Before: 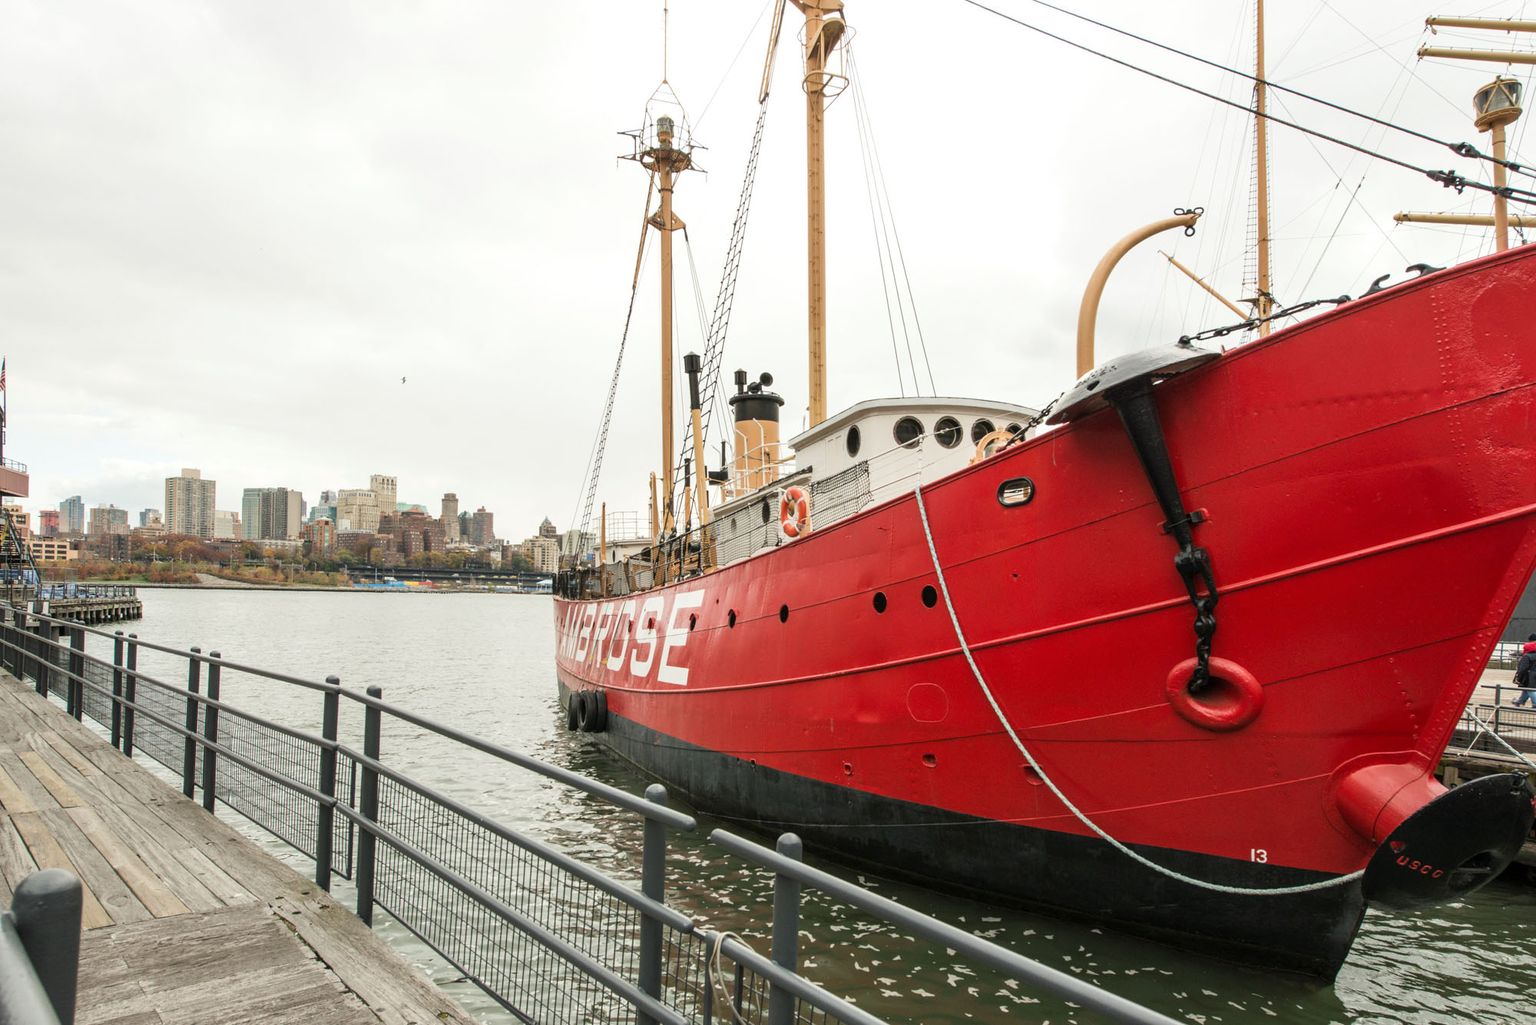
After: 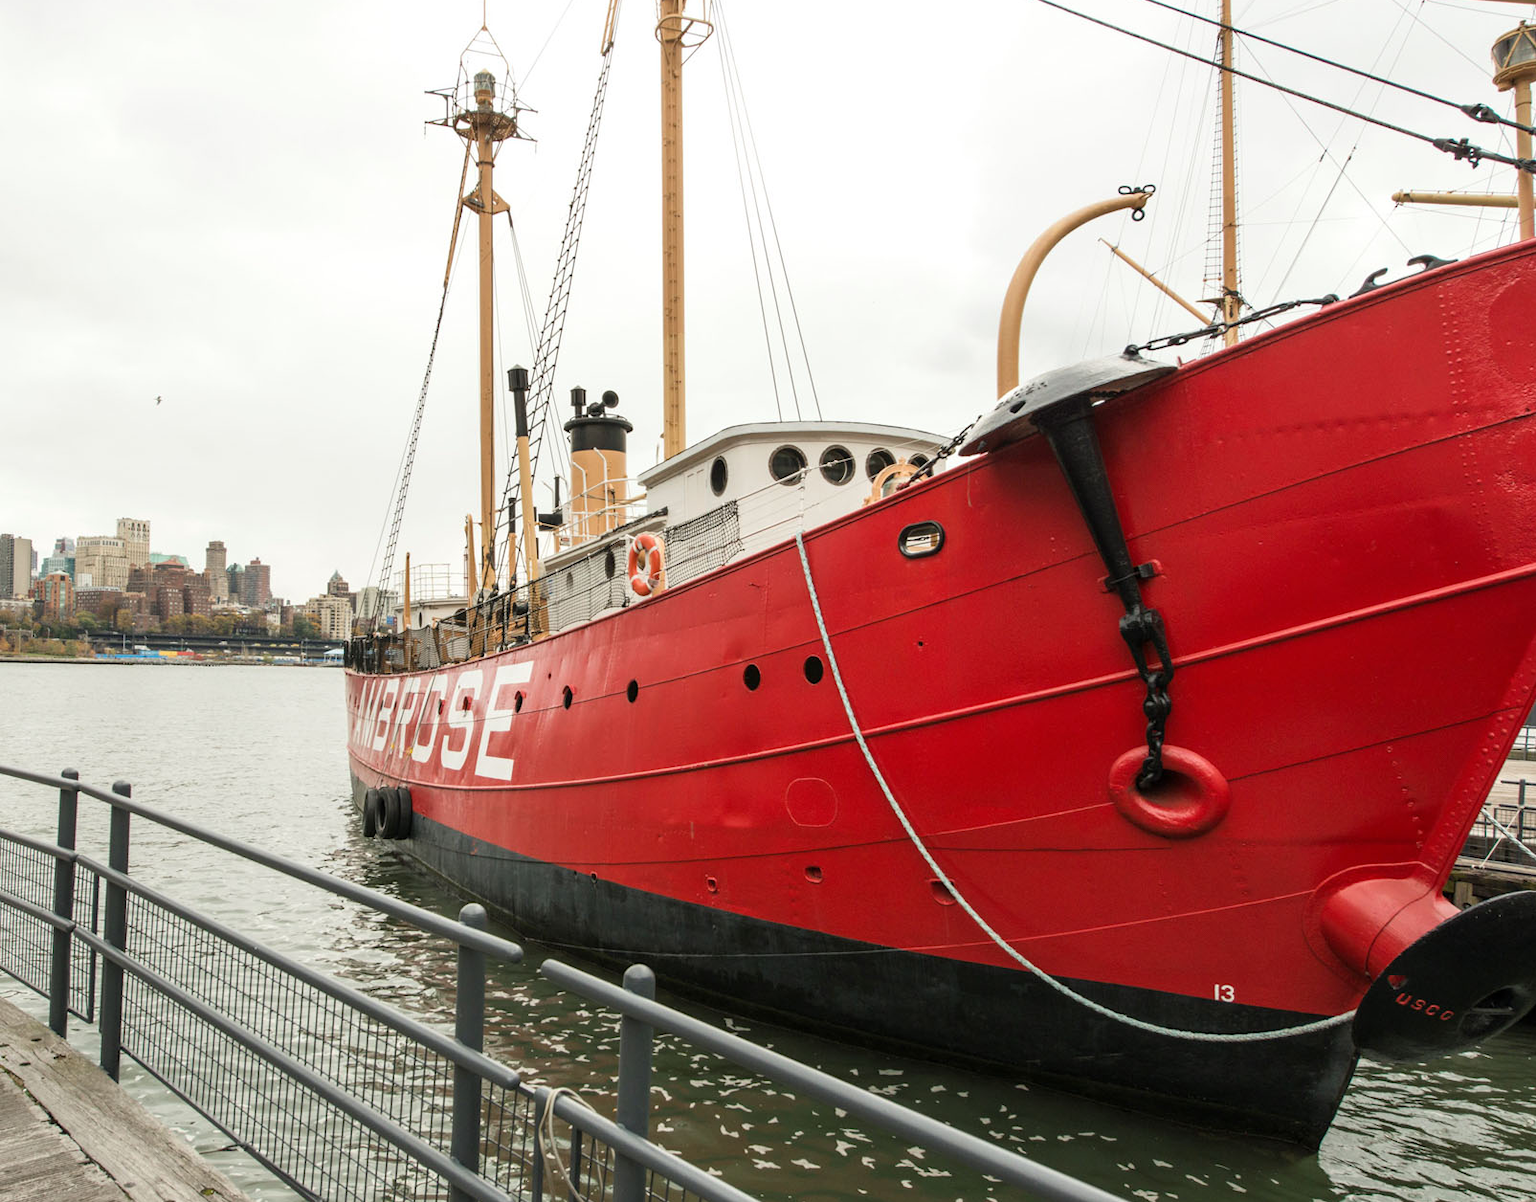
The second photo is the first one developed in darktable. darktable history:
crop and rotate: left 18.033%, top 5.836%, right 1.683%
